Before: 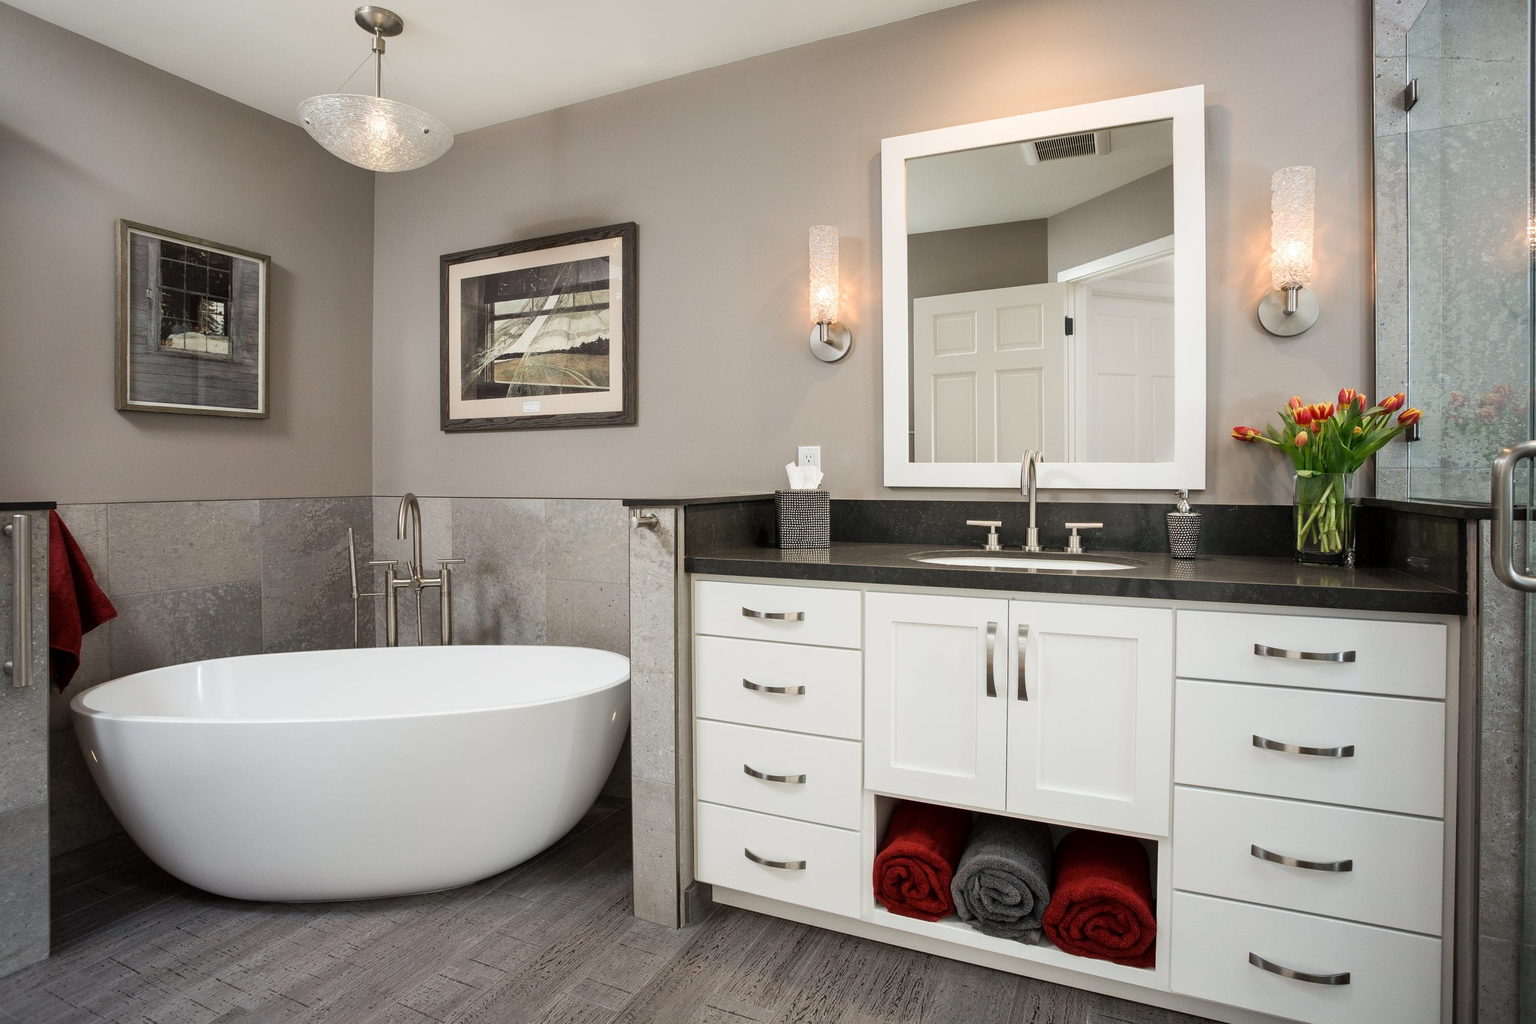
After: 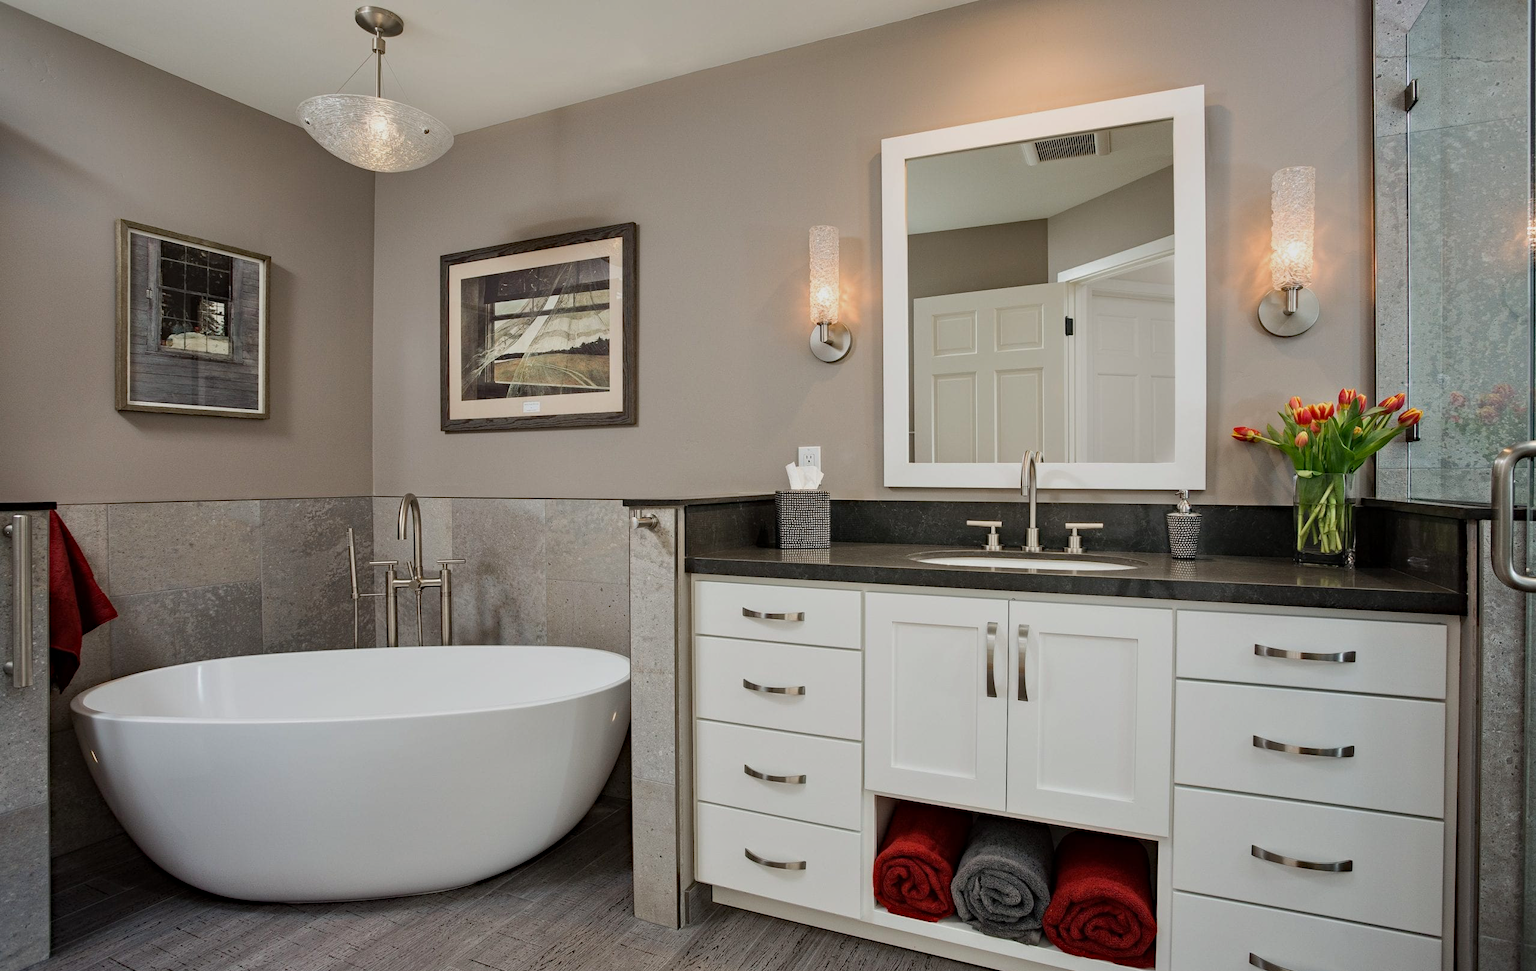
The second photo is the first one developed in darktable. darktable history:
haze removal: strength 0.28, distance 0.247, compatibility mode true, adaptive false
tone equalizer: -8 EV -0.001 EV, -7 EV 0.005 EV, -6 EV -0.038 EV, -5 EV 0.021 EV, -4 EV -0.022 EV, -3 EV 0.03 EV, -2 EV -0.084 EV, -1 EV -0.319 EV, +0 EV -0.56 EV, mask exposure compensation -0.503 EV
crop and rotate: top 0.007%, bottom 5.147%
